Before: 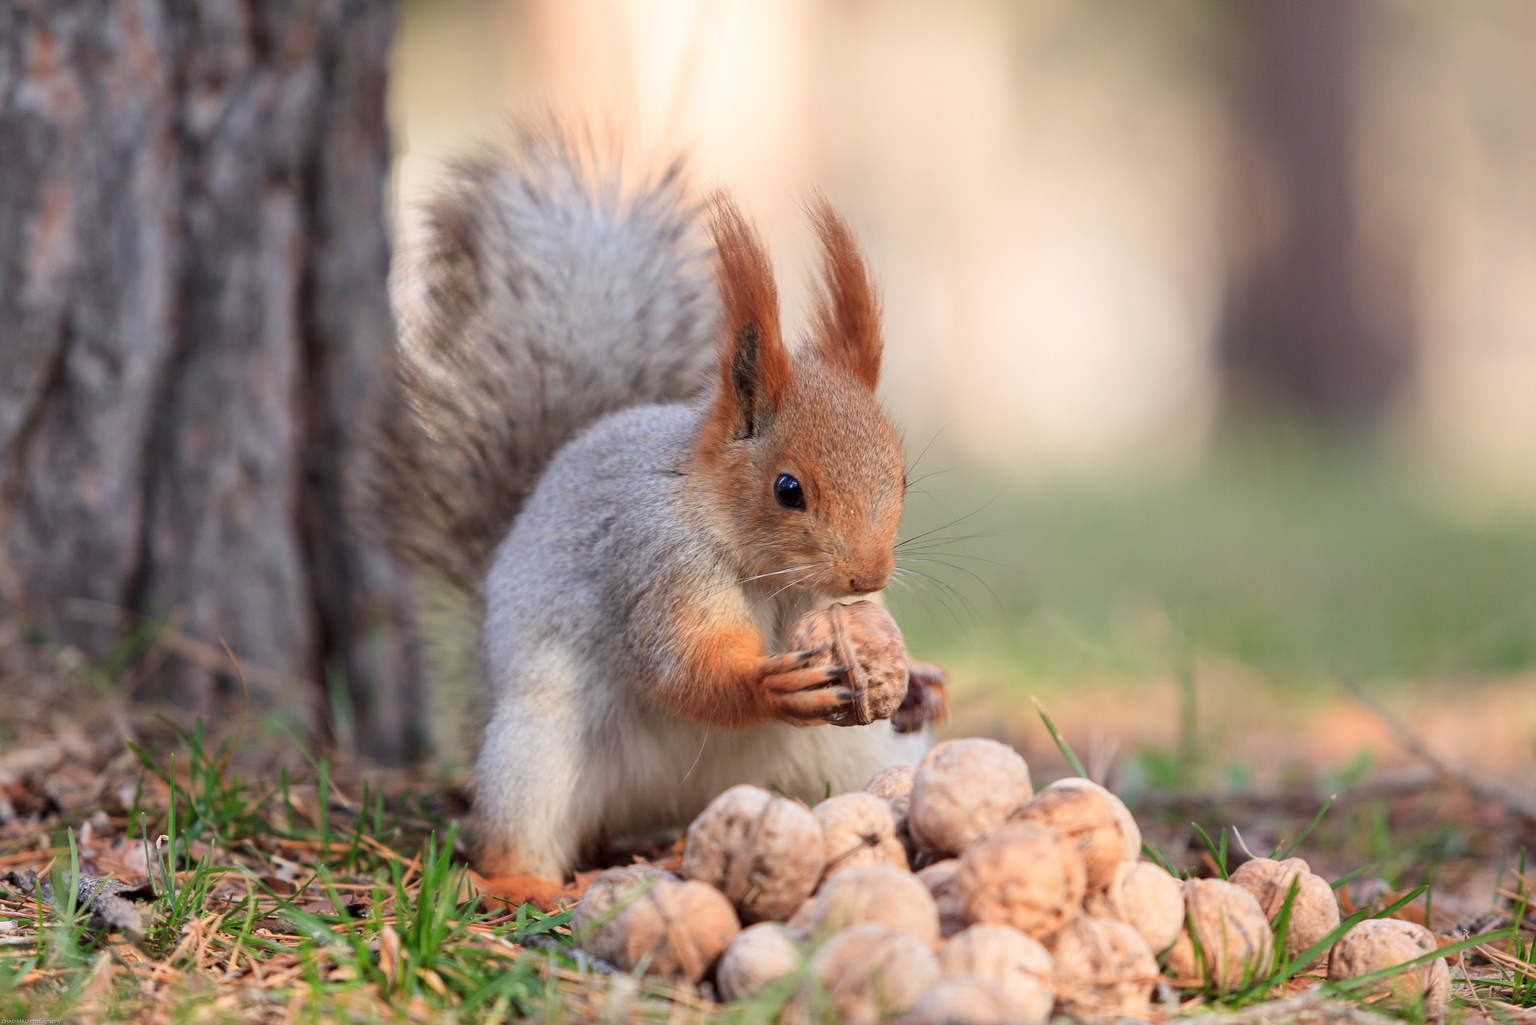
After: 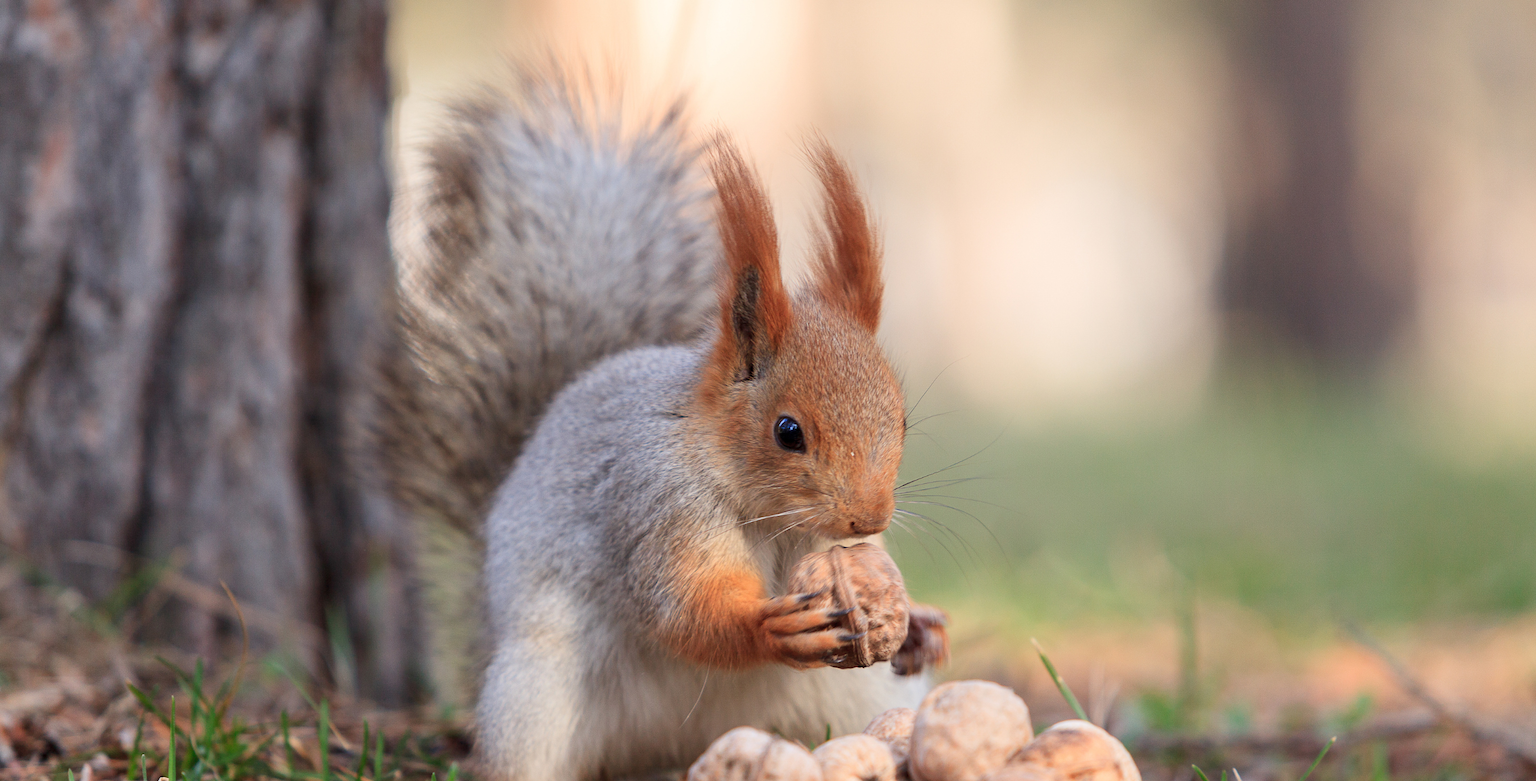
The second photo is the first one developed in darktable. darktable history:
crop: top 5.714%, bottom 18.056%
